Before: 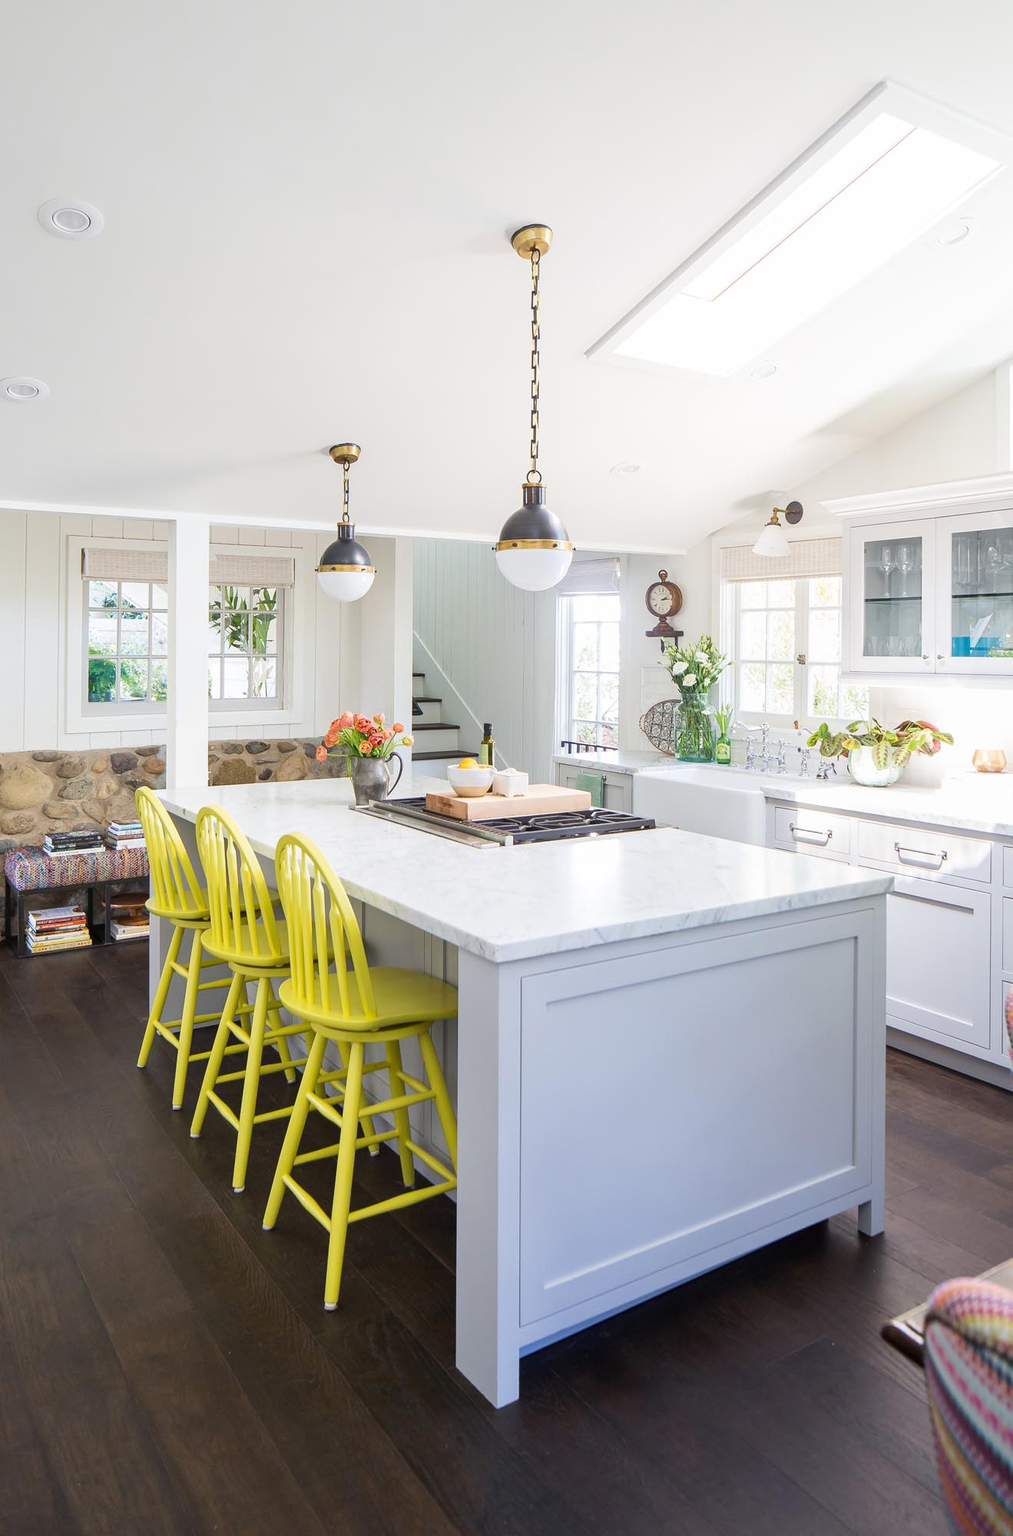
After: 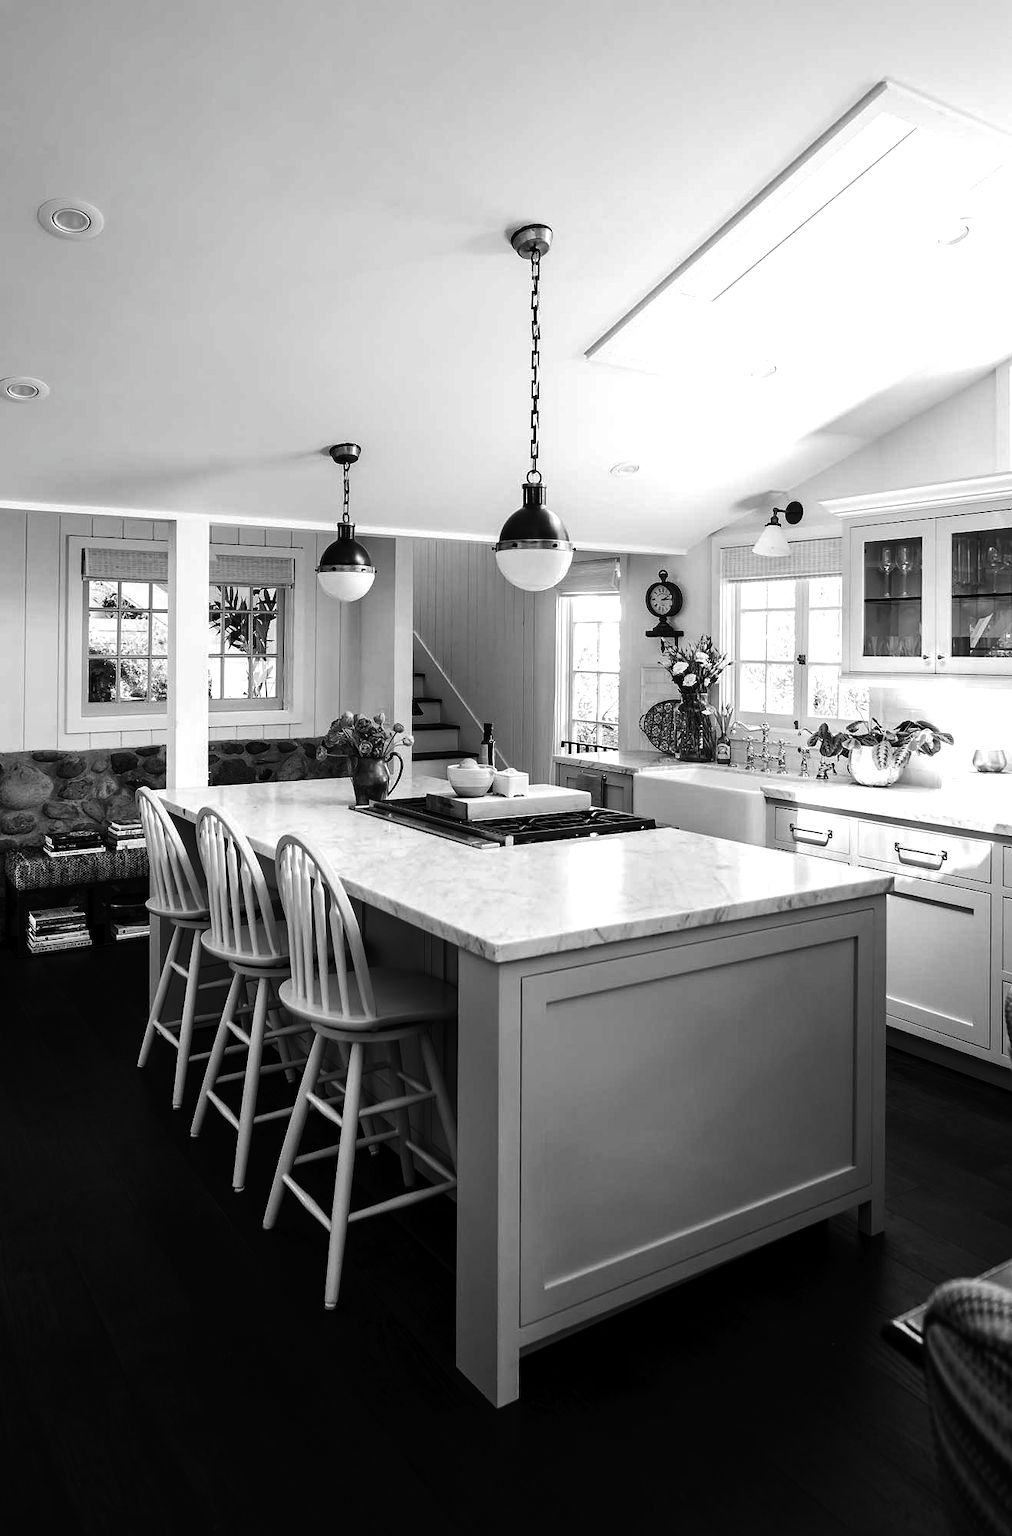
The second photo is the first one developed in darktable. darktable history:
exposure: black level correction 0.002, exposure 0.15 EV, compensate highlight preservation false
tone curve: curves: ch0 [(0, 0) (0.003, 0.013) (0.011, 0.016) (0.025, 0.023) (0.044, 0.036) (0.069, 0.051) (0.1, 0.076) (0.136, 0.107) (0.177, 0.145) (0.224, 0.186) (0.277, 0.246) (0.335, 0.311) (0.399, 0.378) (0.468, 0.462) (0.543, 0.548) (0.623, 0.636) (0.709, 0.728) (0.801, 0.816) (0.898, 0.9) (1, 1)], preserve colors none
contrast brightness saturation: contrast 0.02, brightness -1, saturation -1
